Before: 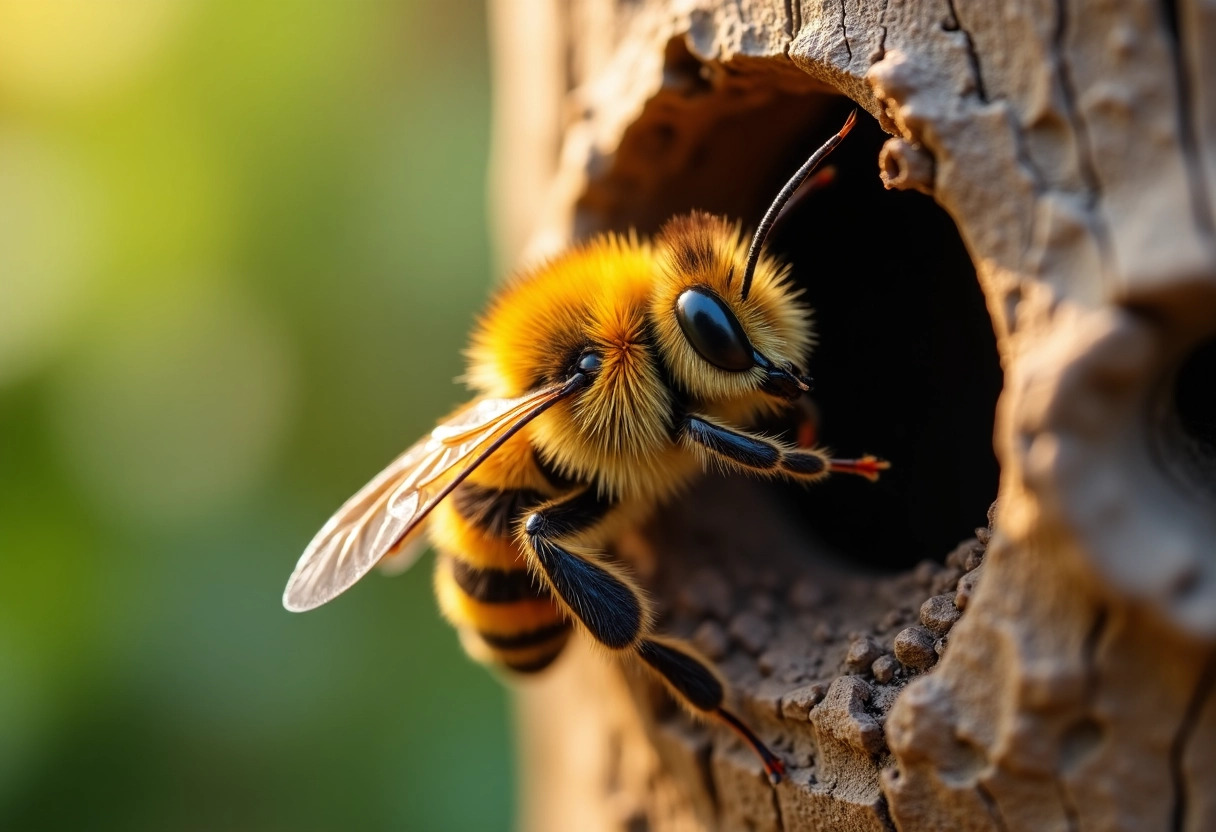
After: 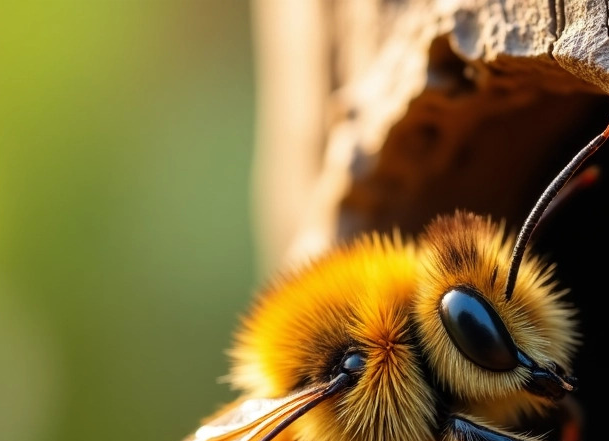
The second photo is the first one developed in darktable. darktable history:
crop: left 19.423%, right 30.439%, bottom 46.971%
